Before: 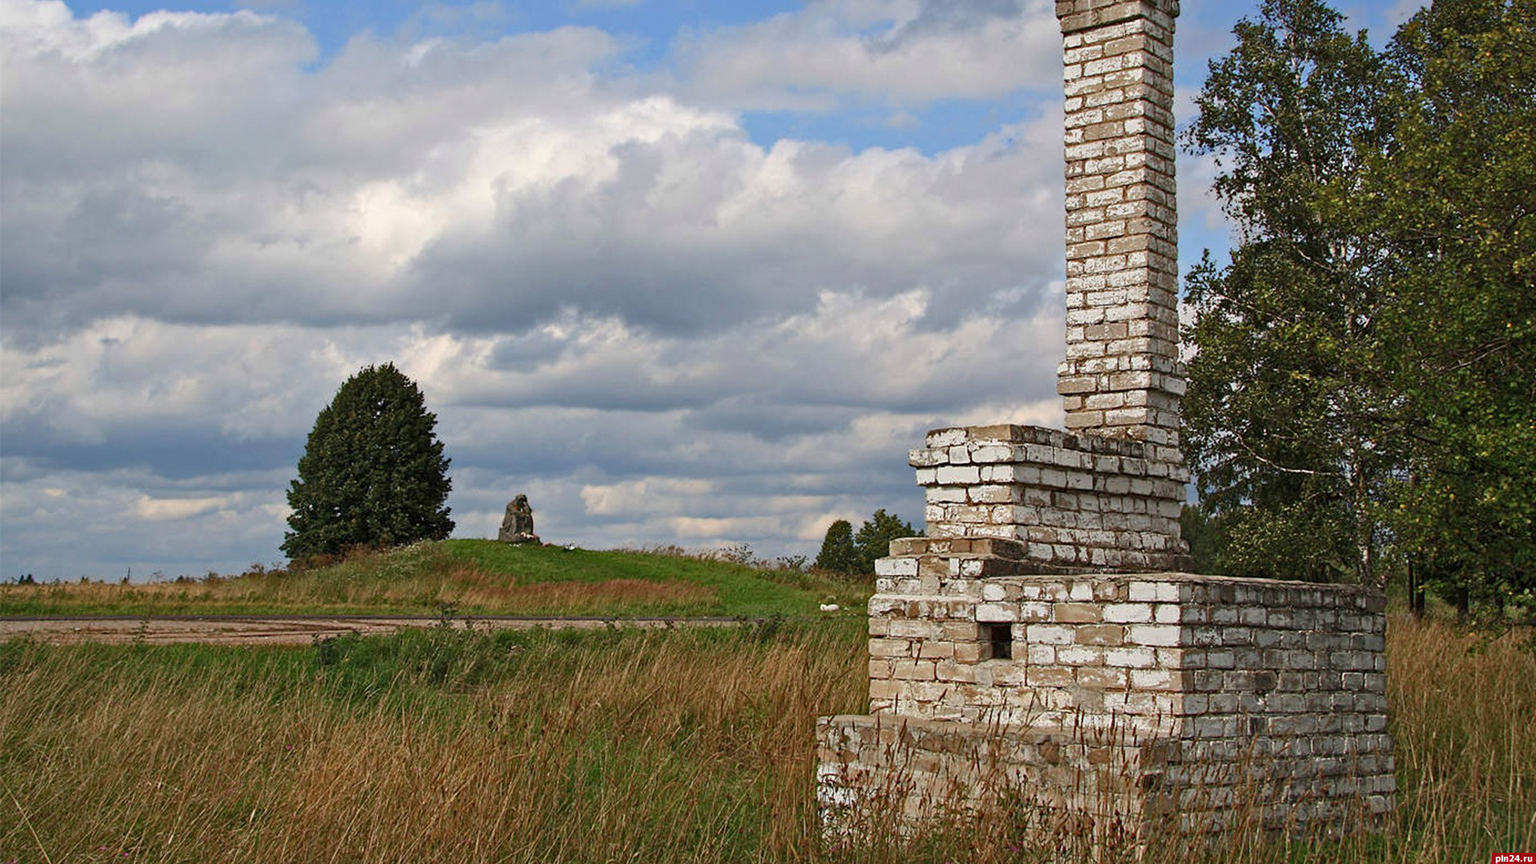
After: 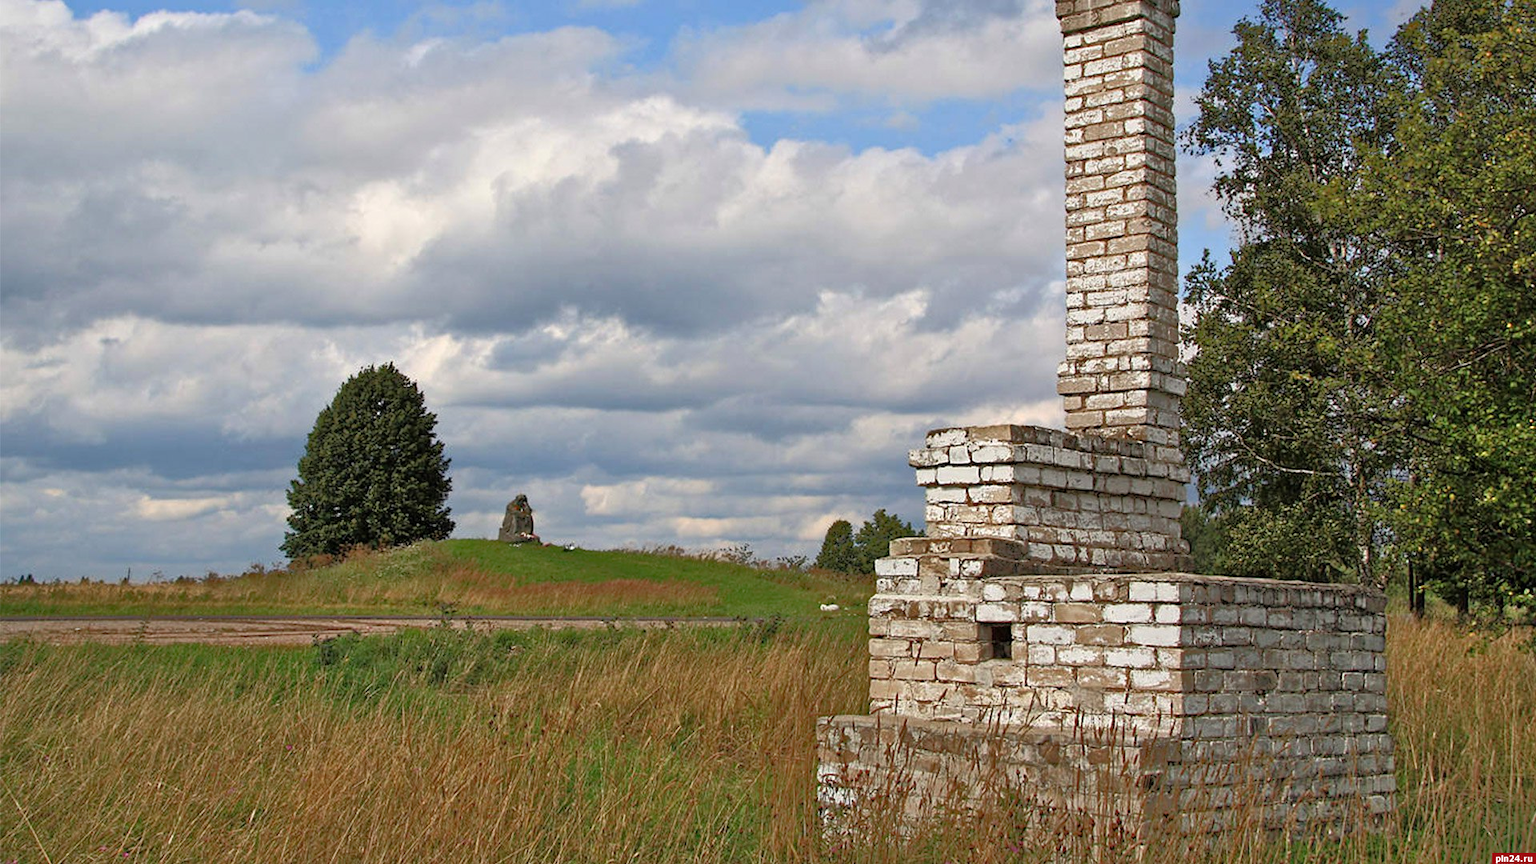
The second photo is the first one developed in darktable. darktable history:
tone equalizer: -8 EV -0.528 EV, -7 EV -0.319 EV, -6 EV -0.083 EV, -5 EV 0.413 EV, -4 EV 0.985 EV, -3 EV 0.791 EV, -2 EV -0.01 EV, -1 EV 0.14 EV, +0 EV -0.012 EV, smoothing 1
